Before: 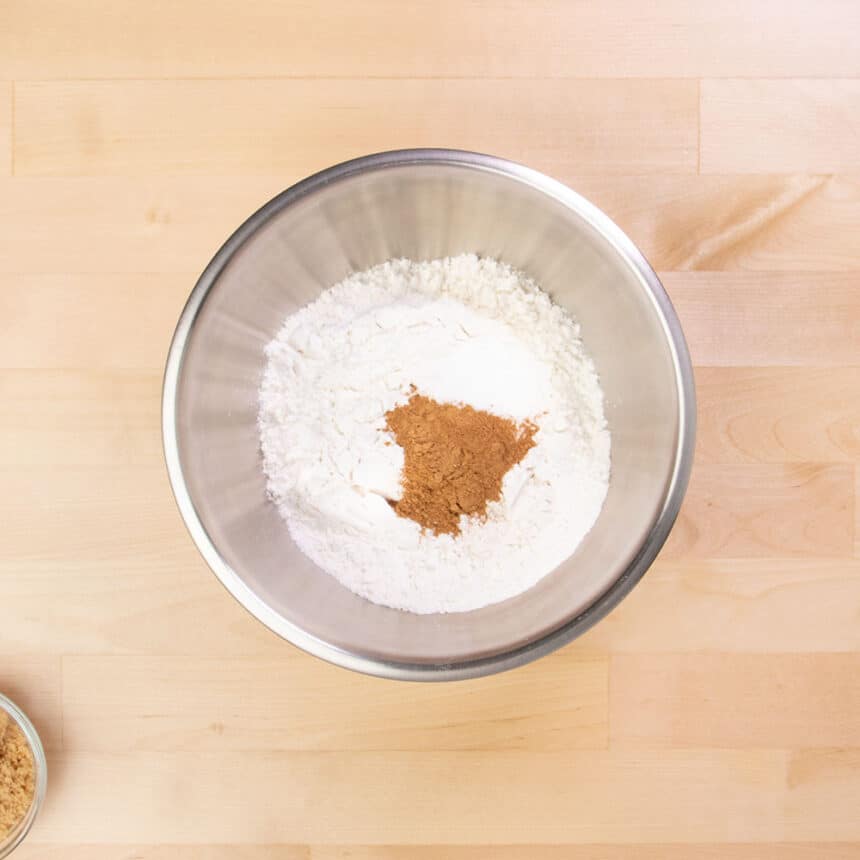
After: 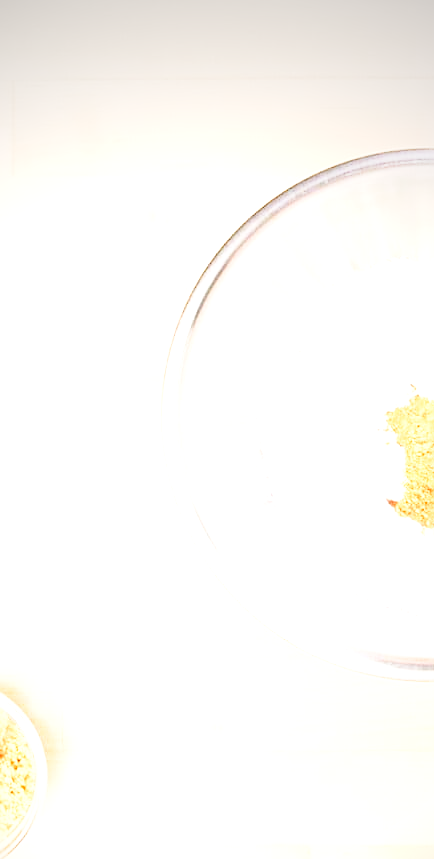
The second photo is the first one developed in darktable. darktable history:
base curve: curves: ch0 [(0, 0) (0.028, 0.03) (0.121, 0.232) (0.46, 0.748) (0.859, 0.968) (1, 1)], preserve colors none
exposure: black level correction 0, exposure 1.346 EV, compensate highlight preservation false
crop and rotate: left 0.055%, top 0%, right 49.423%
vignetting: fall-off radius 61%, center (-0.028, 0.242), unbound false
local contrast: detail 69%
sharpen: on, module defaults
